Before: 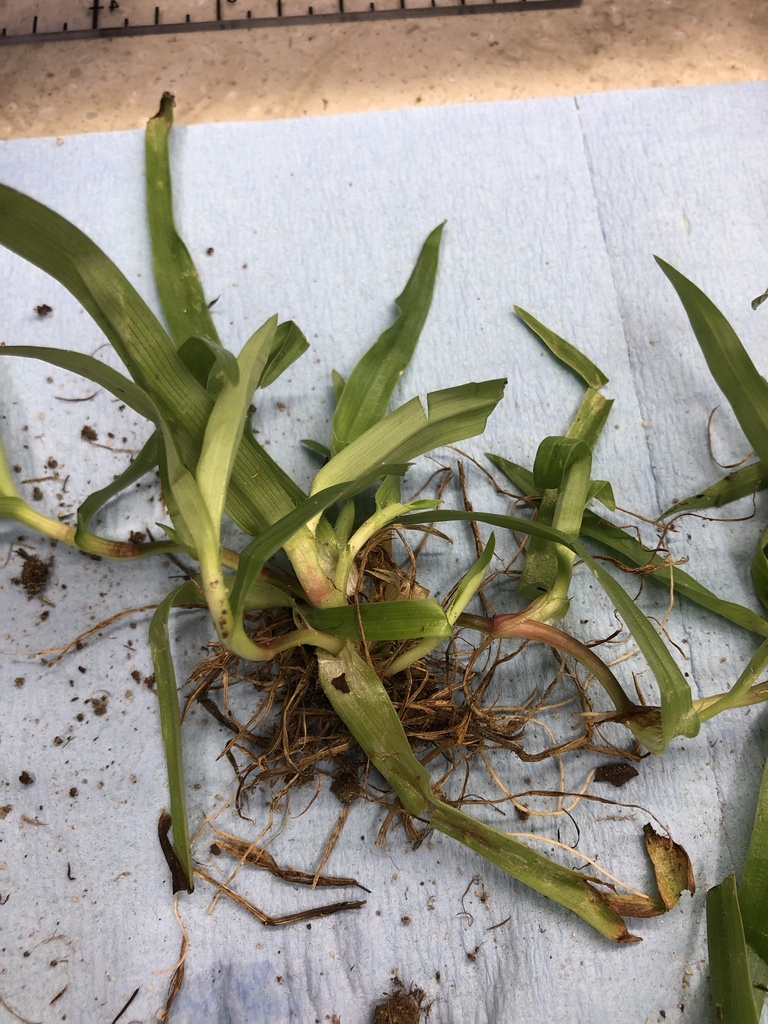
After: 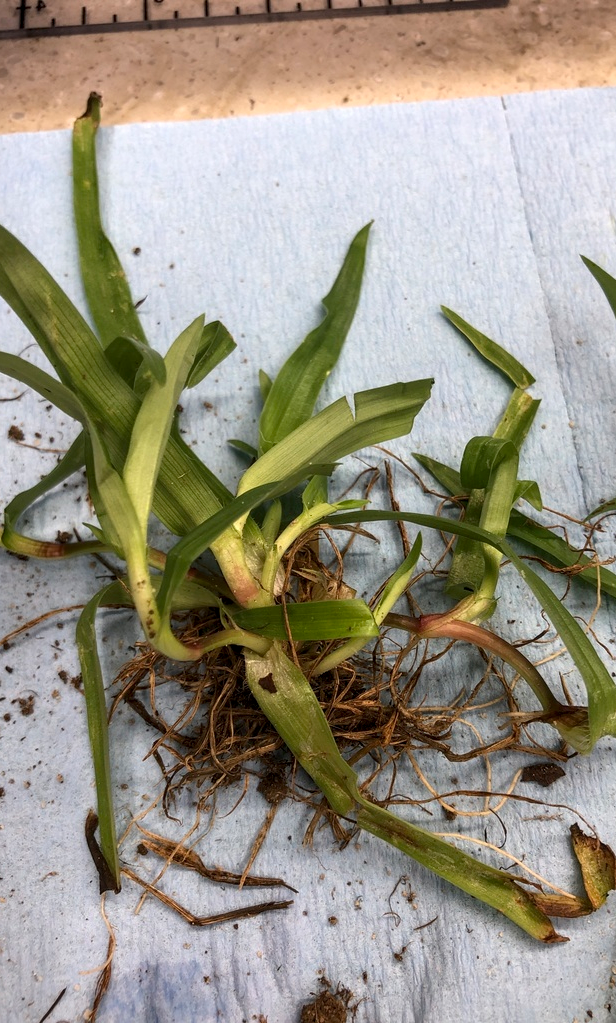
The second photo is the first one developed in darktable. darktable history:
local contrast: on, module defaults
crop and rotate: left 9.518%, right 10.264%
